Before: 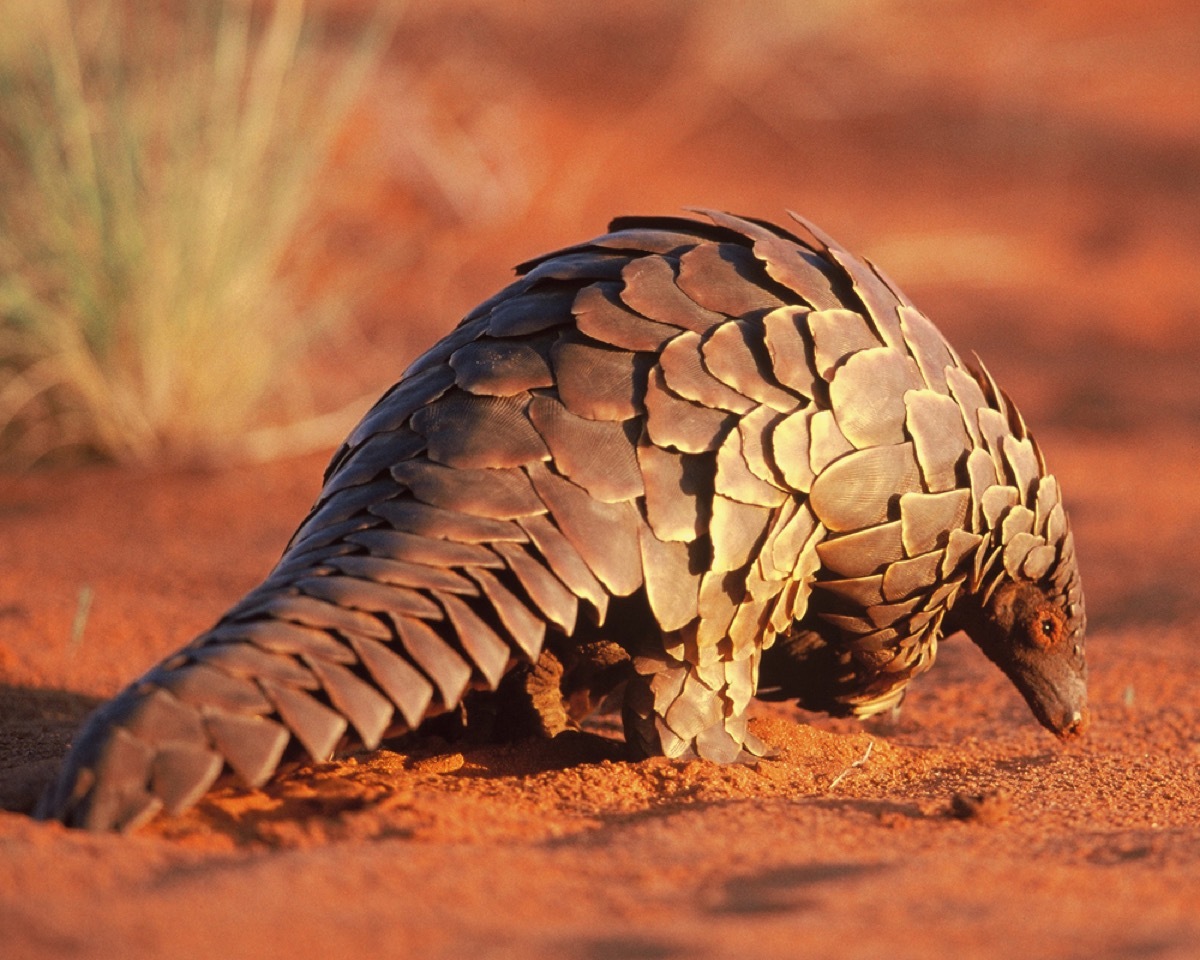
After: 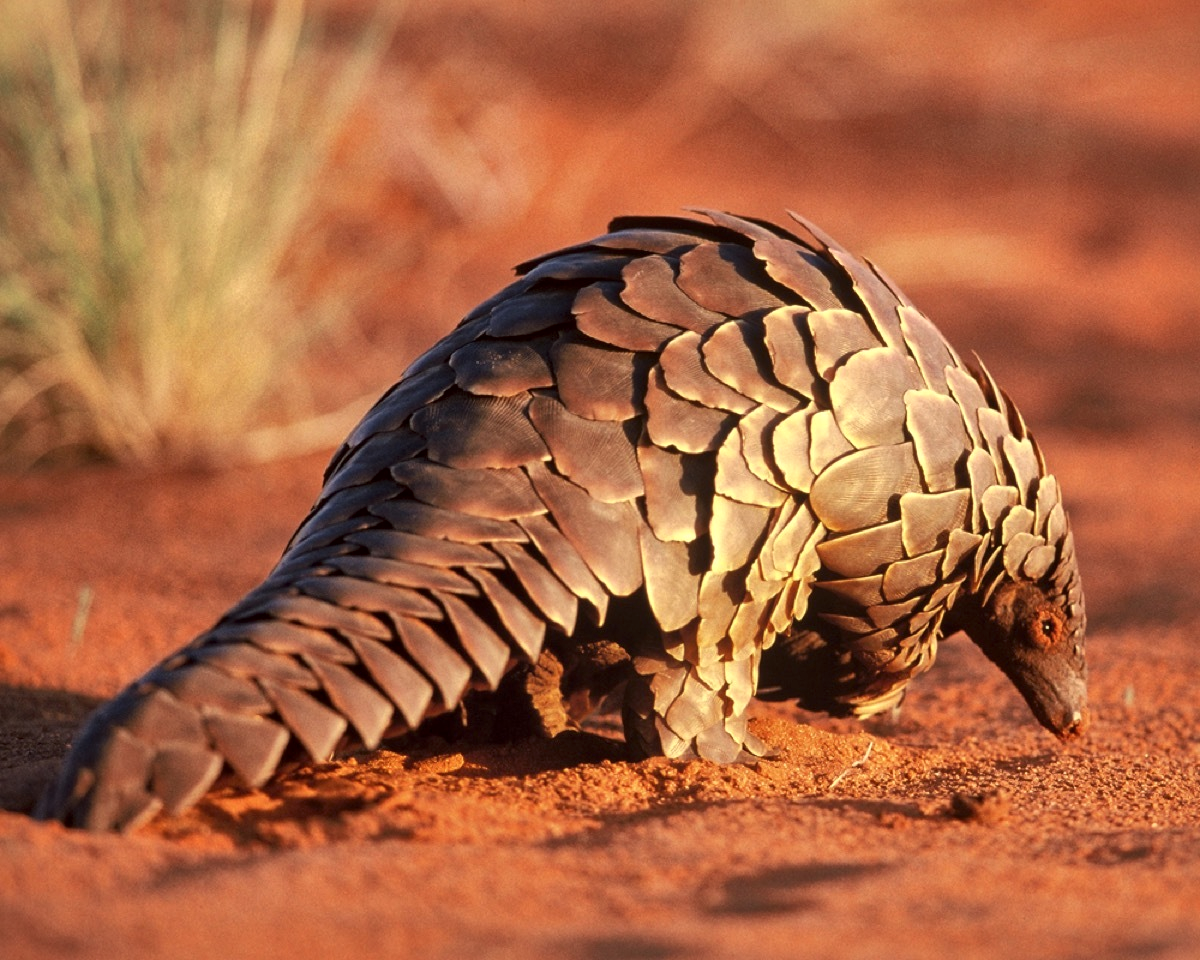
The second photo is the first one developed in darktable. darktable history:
local contrast: mode bilateral grid, contrast 20, coarseness 51, detail 150%, midtone range 0.2
